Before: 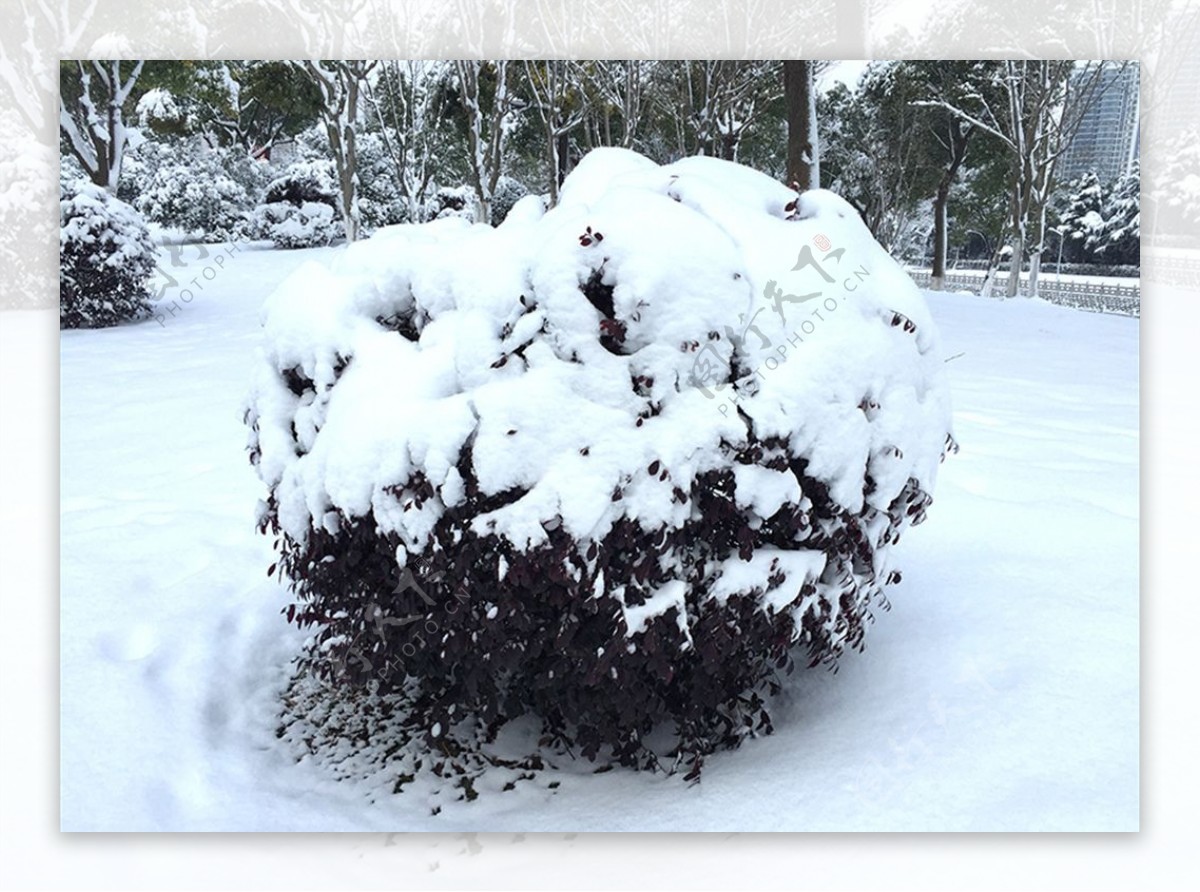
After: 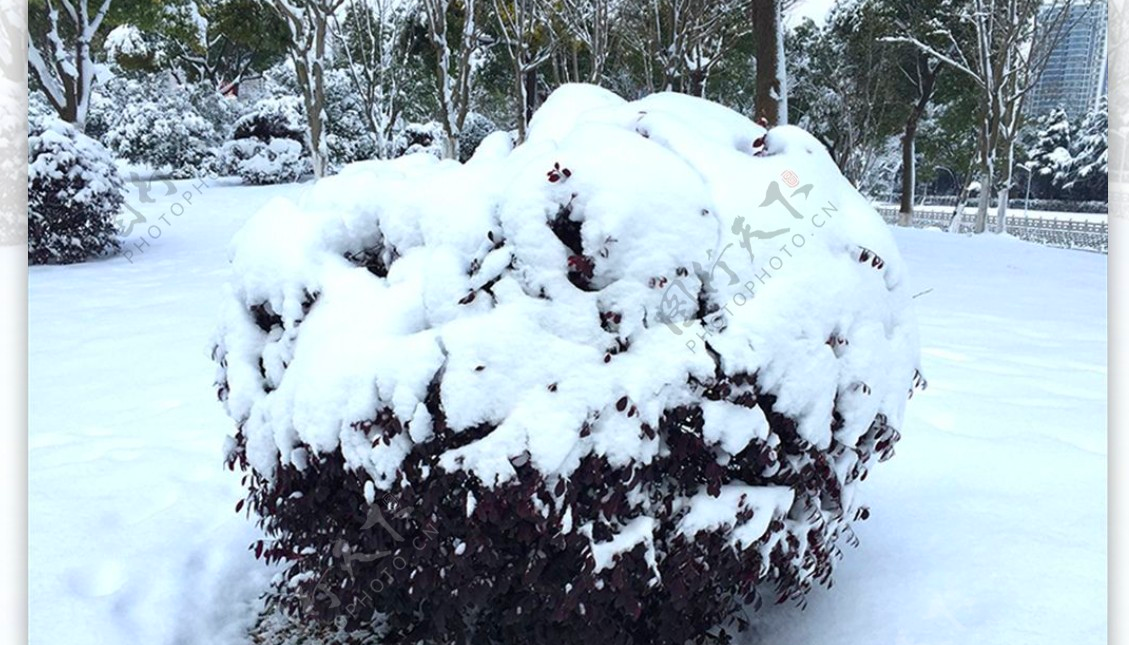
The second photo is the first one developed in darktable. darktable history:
crop: left 2.67%, top 7.27%, right 3.213%, bottom 20.33%
contrast brightness saturation: brightness -0.025, saturation 0.356
